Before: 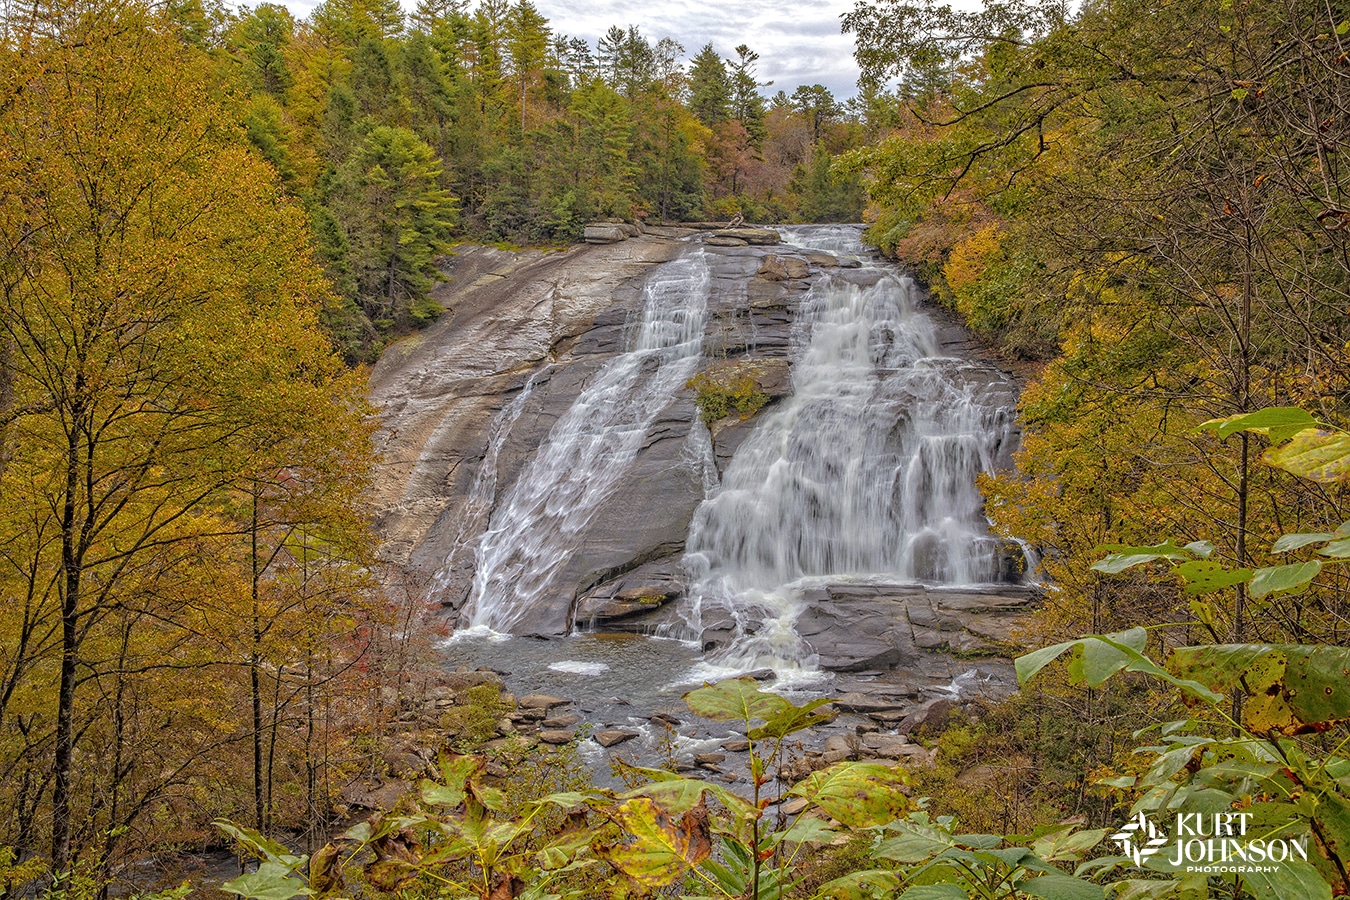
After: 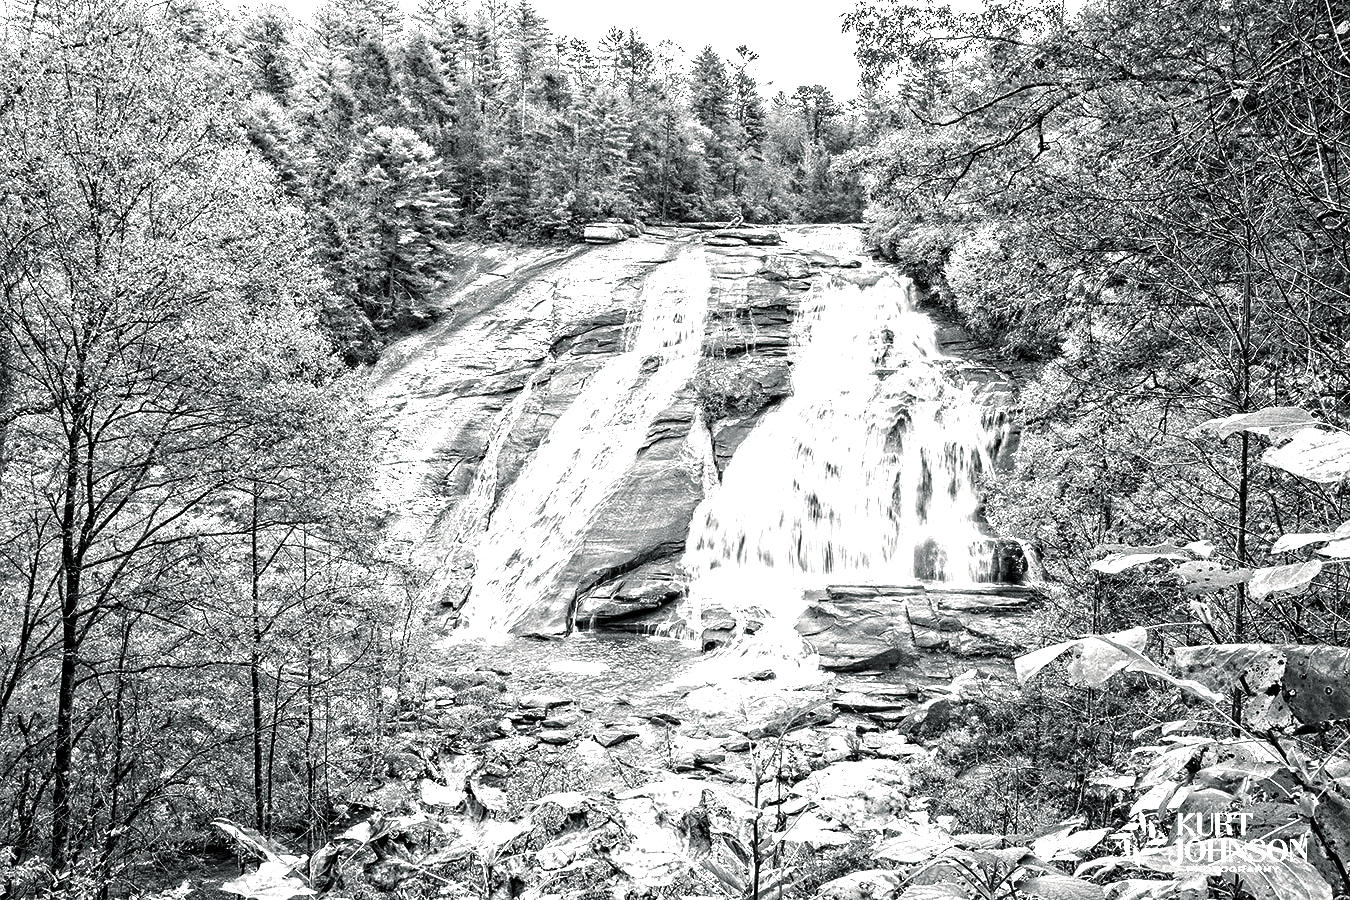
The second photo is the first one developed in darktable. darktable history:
contrast brightness saturation: contrast -0.03, brightness -0.59, saturation -1
exposure: black level correction 0.005, exposure 2.084 EV, compensate highlight preservation false
split-toning: shadows › hue 190.8°, shadows › saturation 0.05, highlights › hue 54°, highlights › saturation 0.05, compress 0%
